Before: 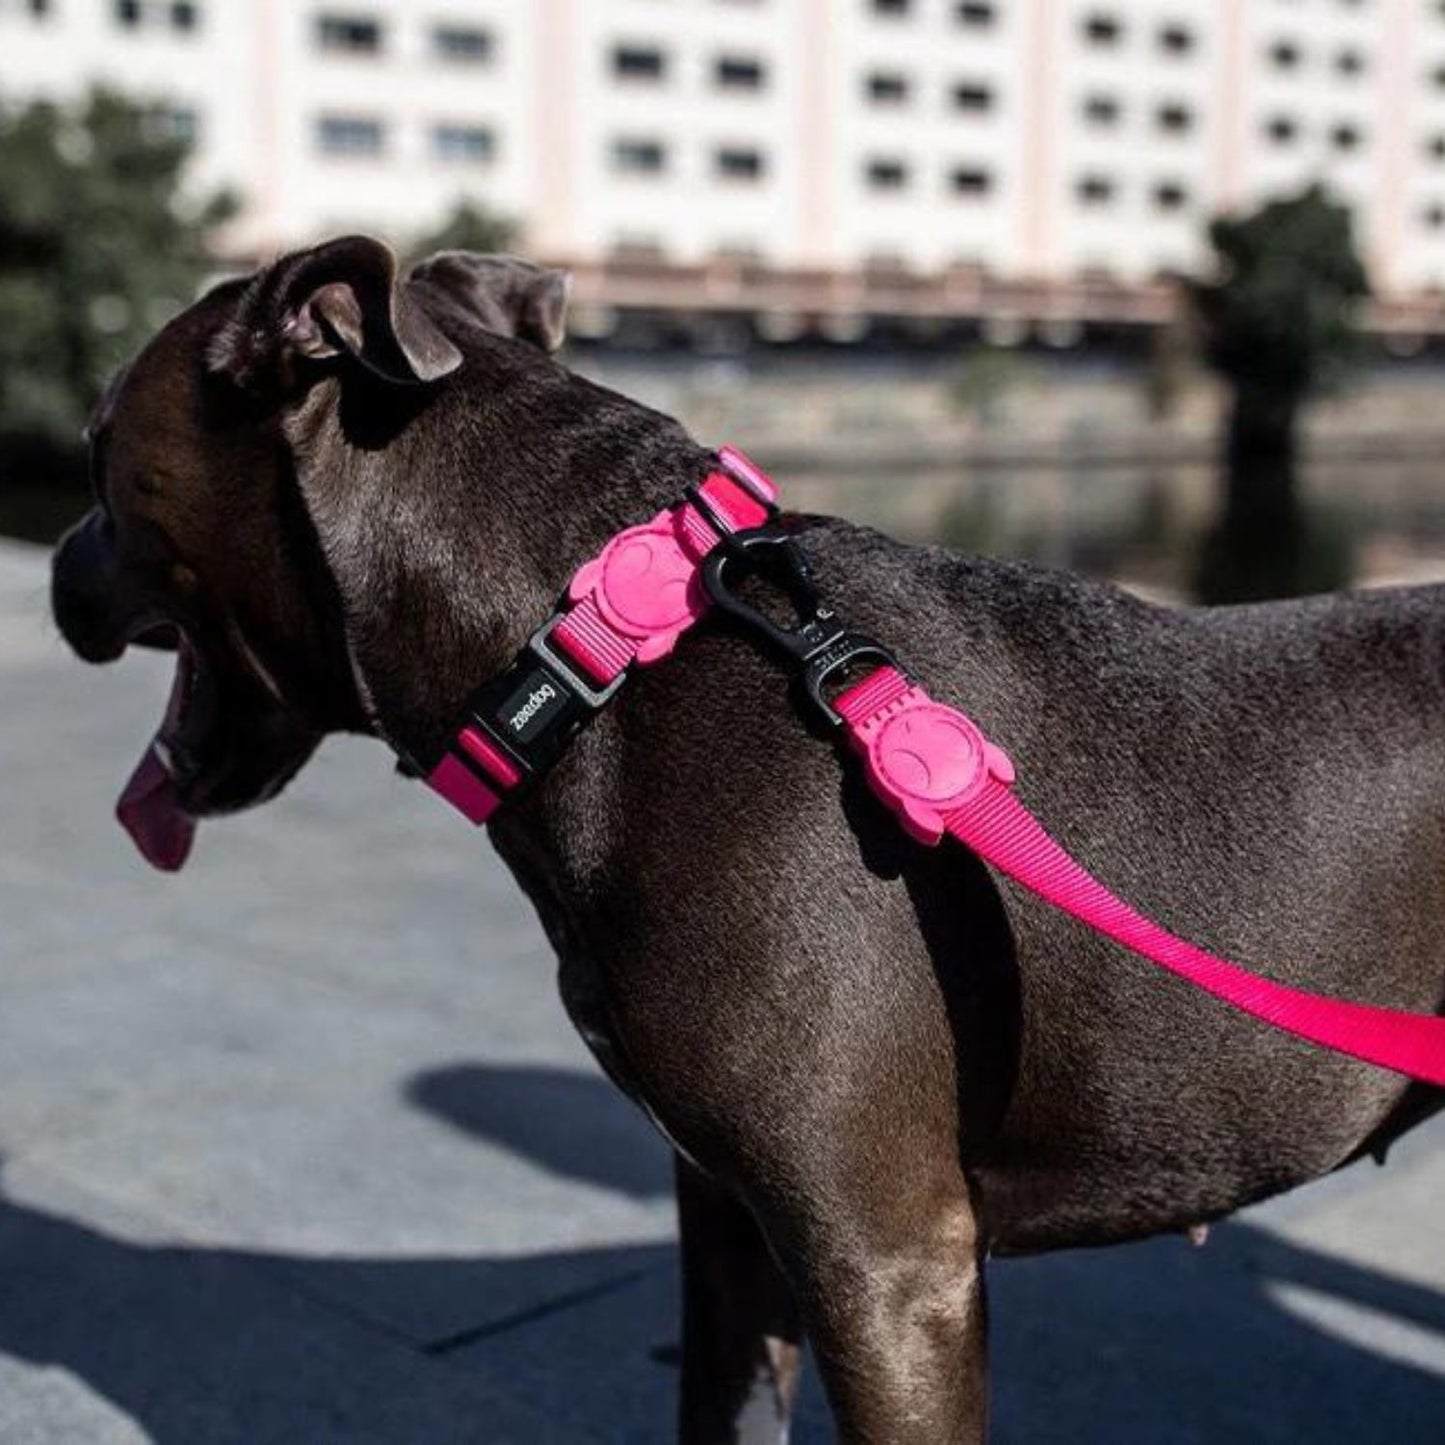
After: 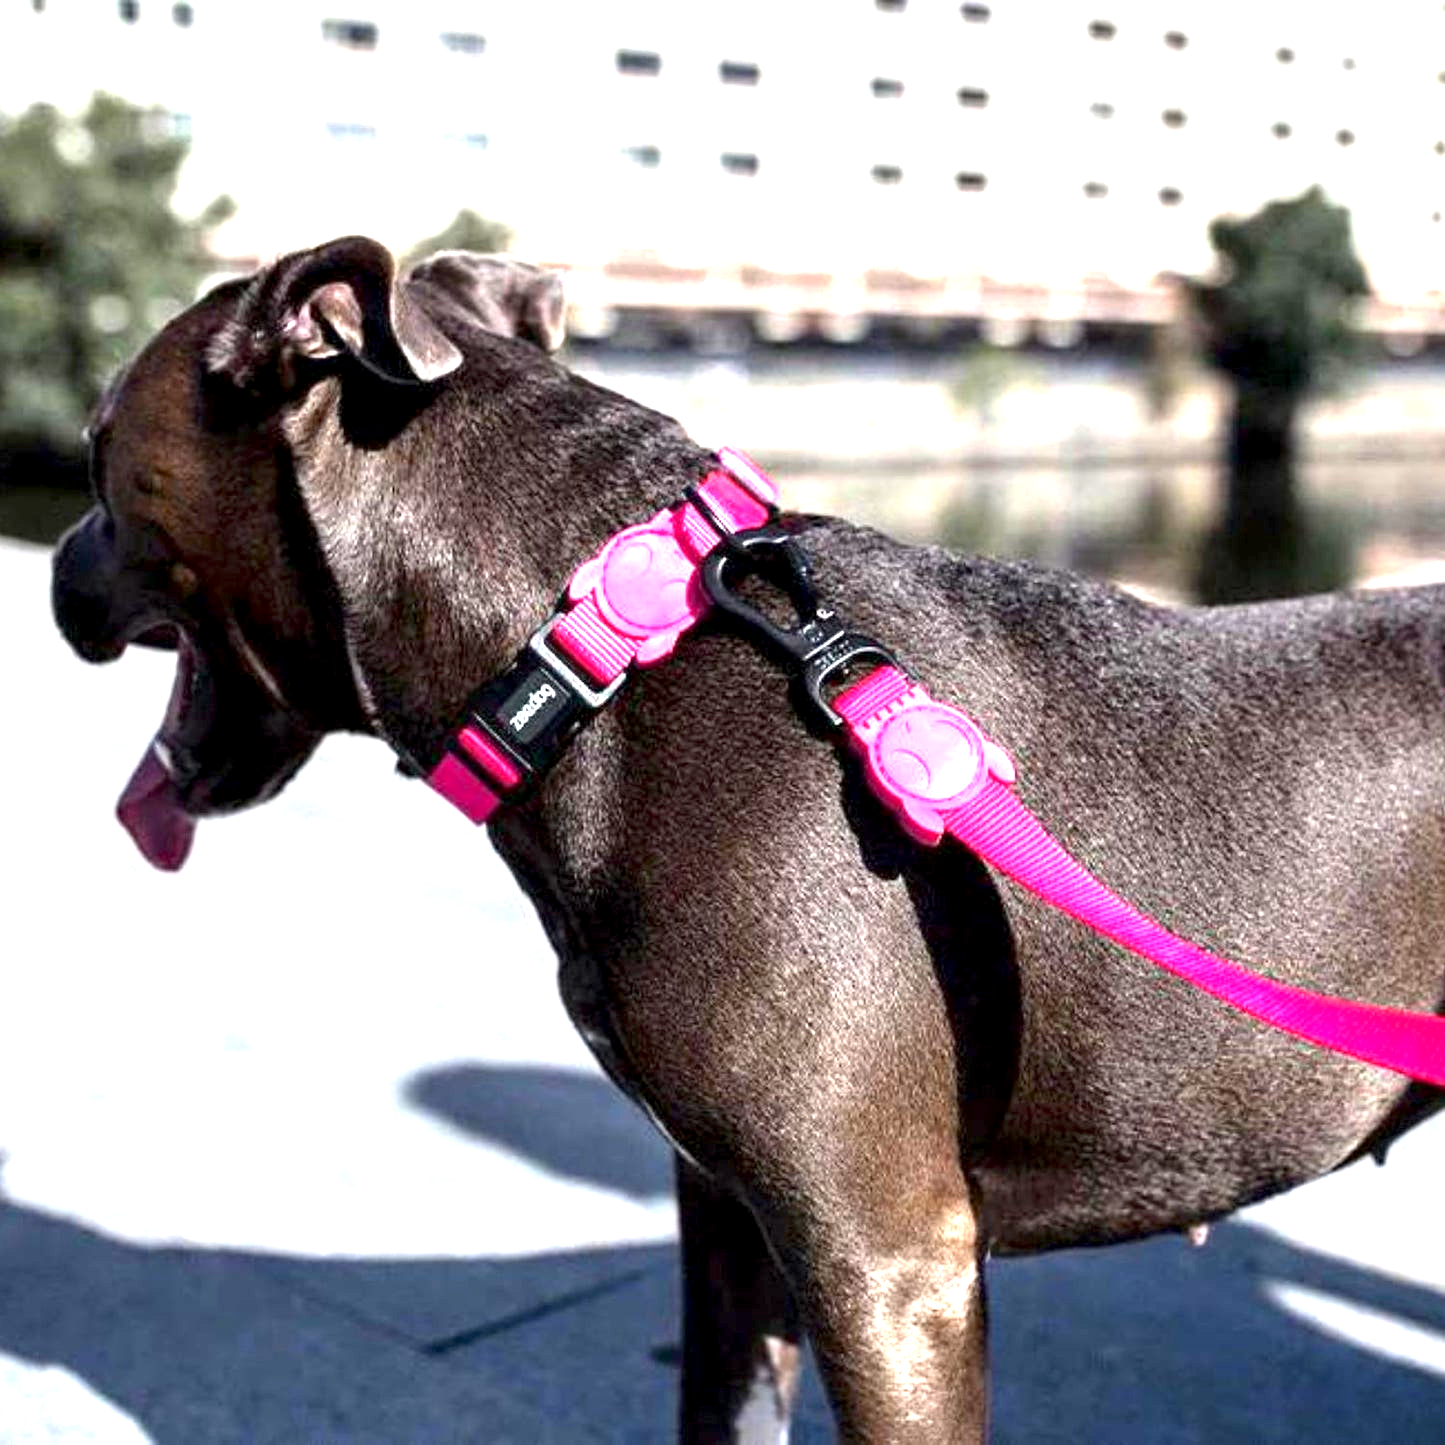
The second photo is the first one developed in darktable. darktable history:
exposure: black level correction 0.001, exposure 1.993 EV, compensate highlight preservation false
